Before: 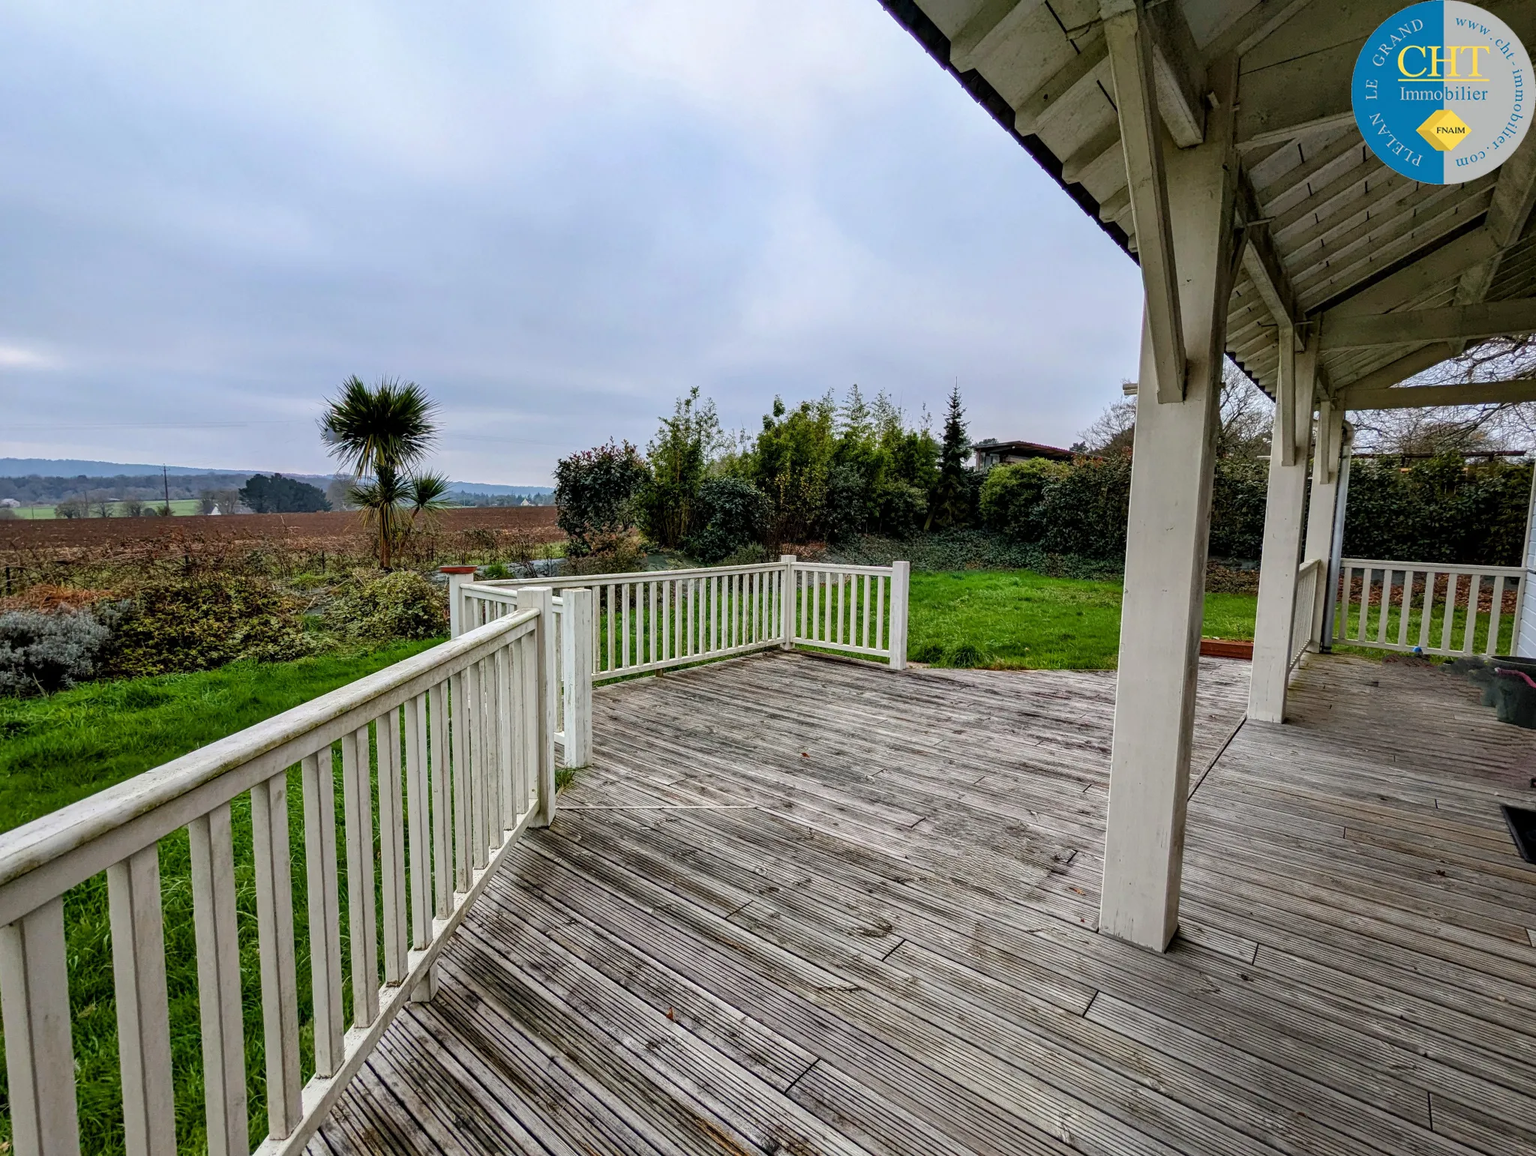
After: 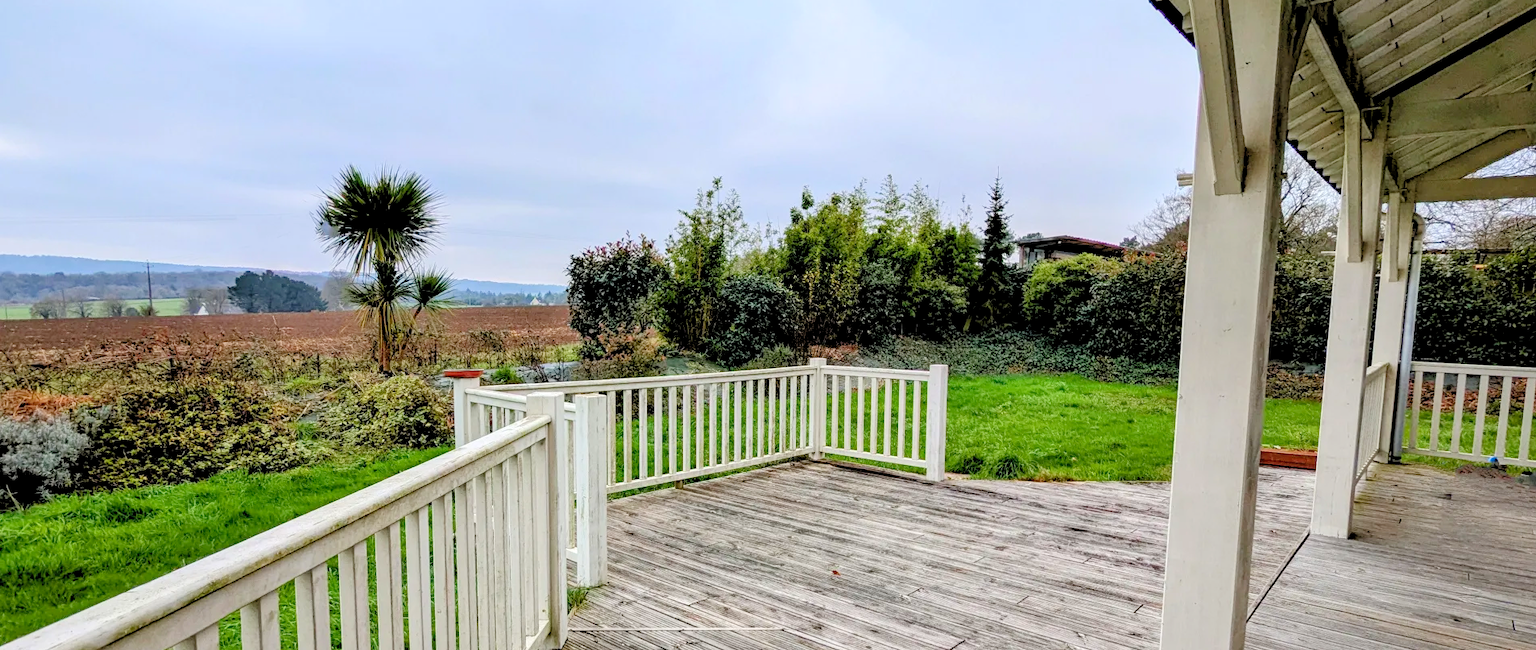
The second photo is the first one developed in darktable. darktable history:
crop: left 1.797%, top 19.209%, right 5.058%, bottom 28.331%
levels: levels [0.072, 0.414, 0.976]
contrast brightness saturation: saturation -0.054
